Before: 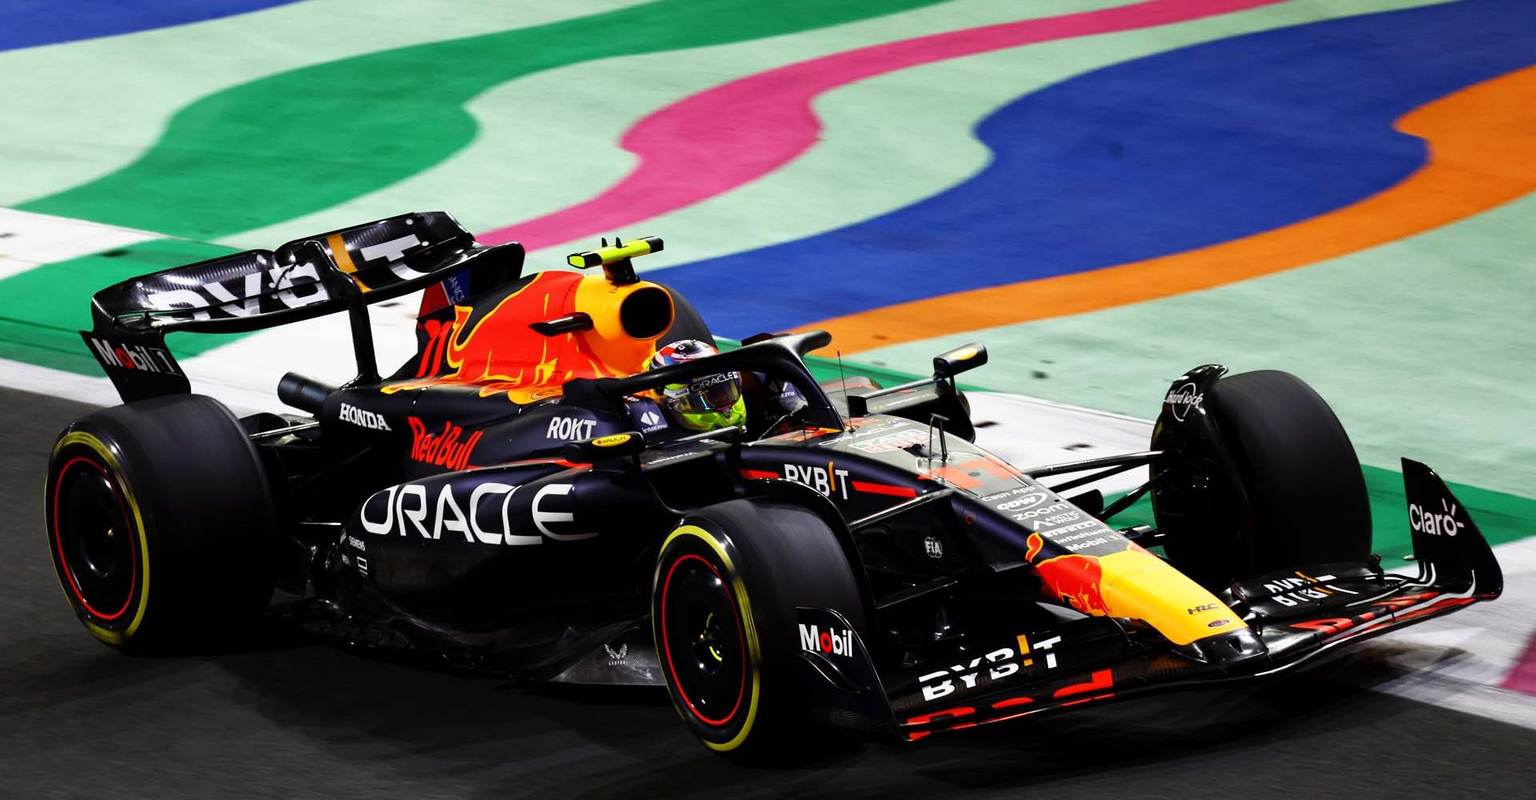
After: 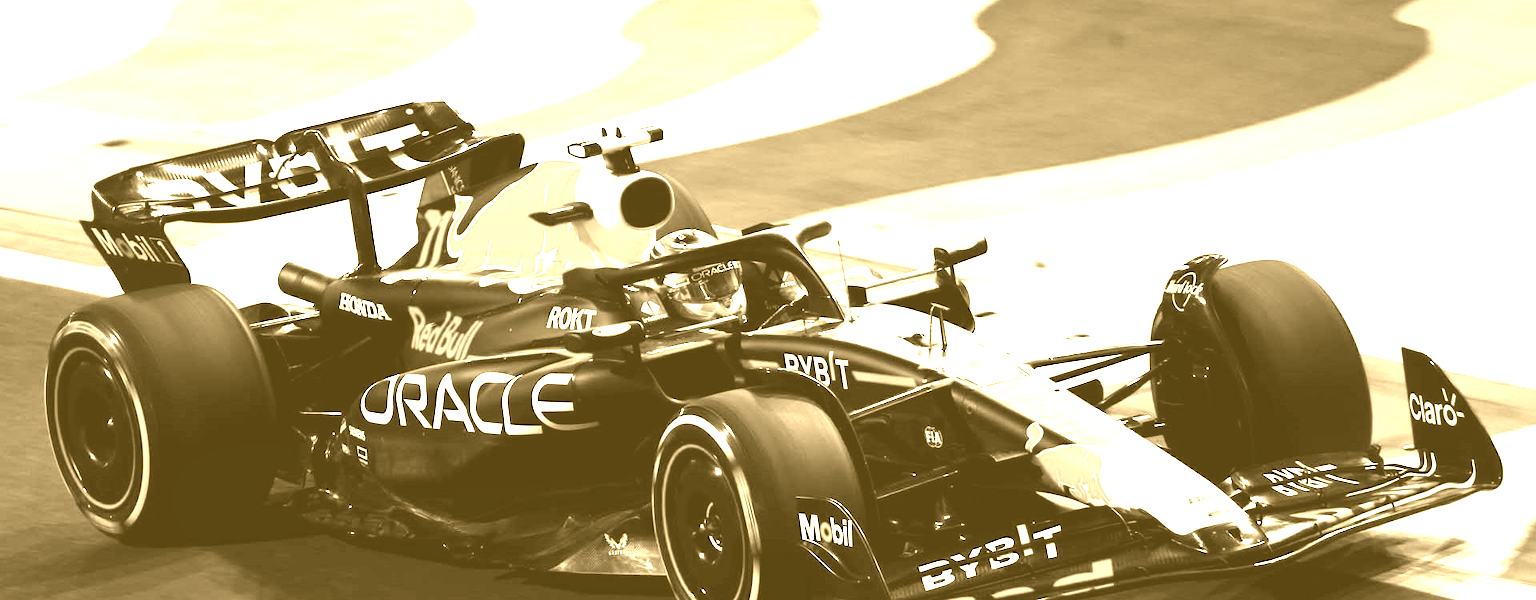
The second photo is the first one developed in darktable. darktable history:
shadows and highlights: shadows 30.86, highlights 0, soften with gaussian
crop: top 13.819%, bottom 11.169%
exposure: black level correction 0, exposure 1.1 EV, compensate exposure bias true, compensate highlight preservation false
colorize: hue 36°, source mix 100%
